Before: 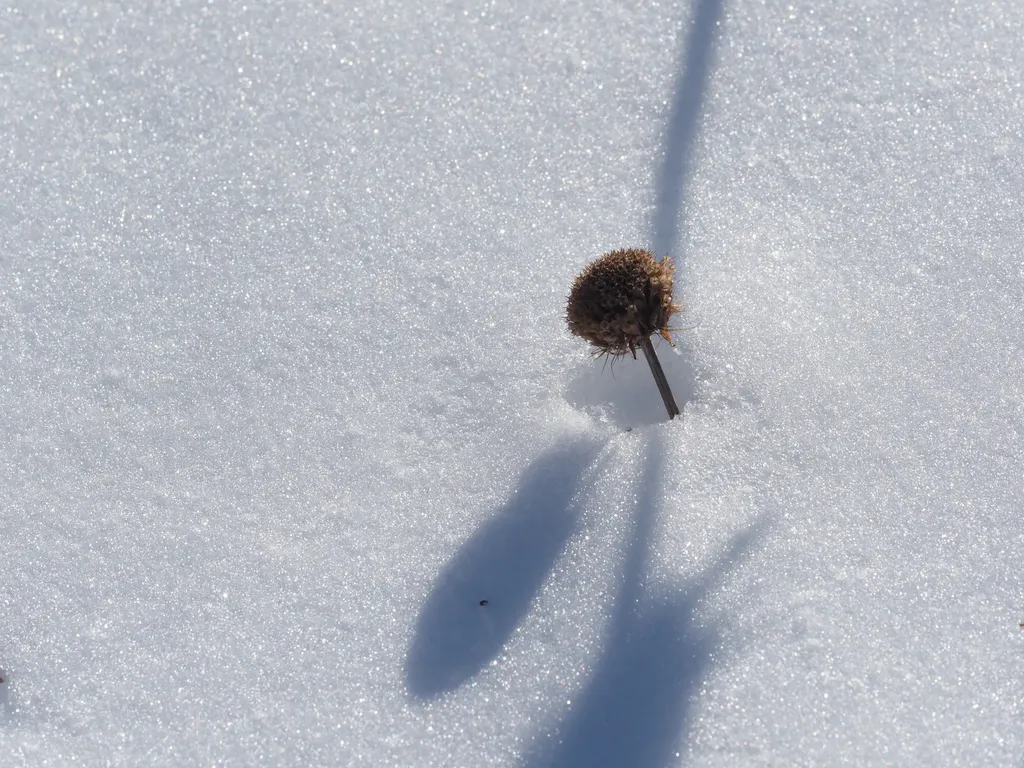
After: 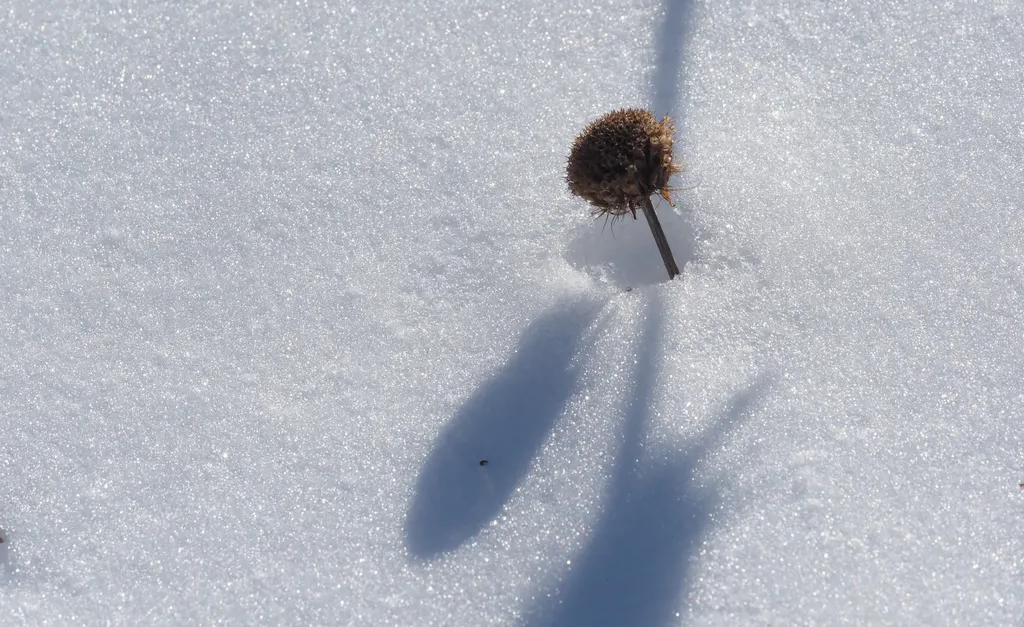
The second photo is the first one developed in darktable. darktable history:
crop and rotate: top 18.296%
